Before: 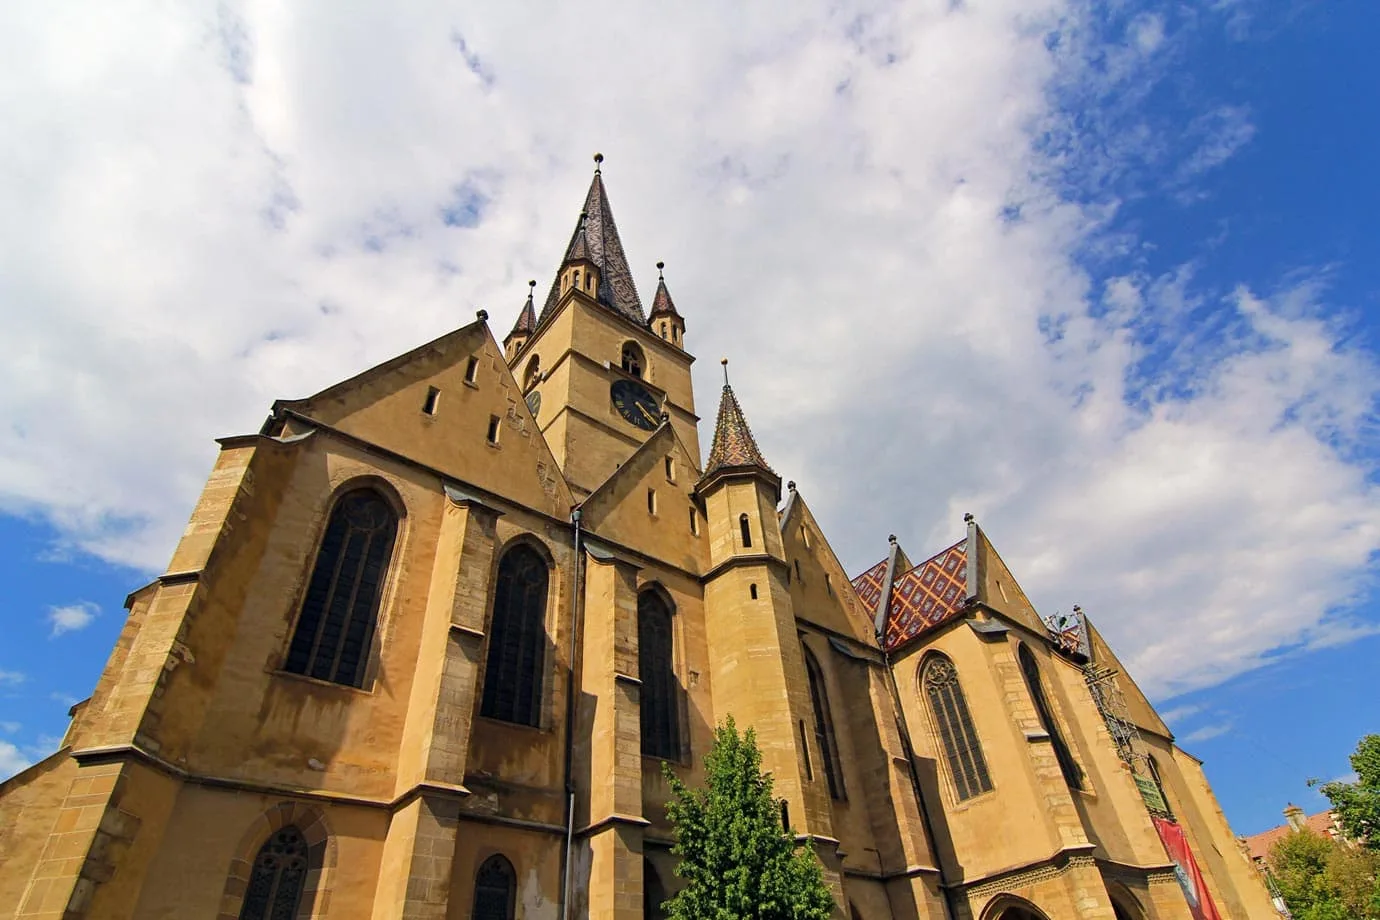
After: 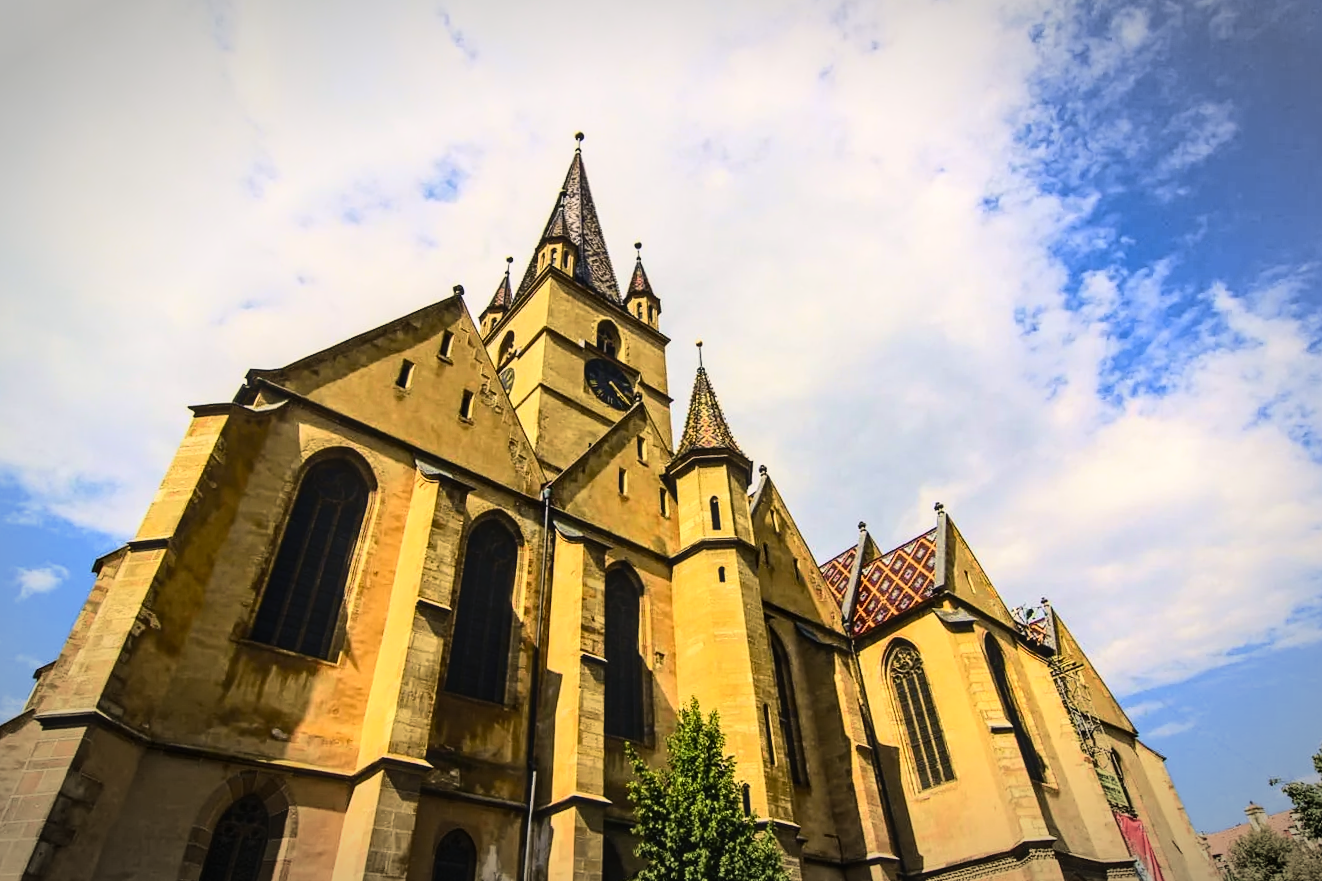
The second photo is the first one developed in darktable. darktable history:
local contrast: on, module defaults
crop and rotate: angle -1.69°
tone equalizer: -8 EV -0.75 EV, -7 EV -0.7 EV, -6 EV -0.6 EV, -5 EV -0.4 EV, -3 EV 0.4 EV, -2 EV 0.6 EV, -1 EV 0.7 EV, +0 EV 0.75 EV, edges refinement/feathering 500, mask exposure compensation -1.57 EV, preserve details no
color correction: highlights a* 0.816, highlights b* 2.78, saturation 1.1
exposure: exposure -0.492 EV, compensate highlight preservation false
tone curve: curves: ch0 [(0, 0.029) (0.071, 0.087) (0.223, 0.265) (0.447, 0.605) (0.654, 0.823) (0.861, 0.943) (1, 0.981)]; ch1 [(0, 0) (0.353, 0.344) (0.447, 0.449) (0.502, 0.501) (0.547, 0.54) (0.57, 0.582) (0.608, 0.608) (0.618, 0.631) (0.657, 0.699) (1, 1)]; ch2 [(0, 0) (0.34, 0.314) (0.456, 0.456) (0.5, 0.503) (0.528, 0.54) (0.557, 0.577) (0.589, 0.626) (1, 1)], color space Lab, independent channels, preserve colors none
velvia: on, module defaults
vignetting: automatic ratio true
